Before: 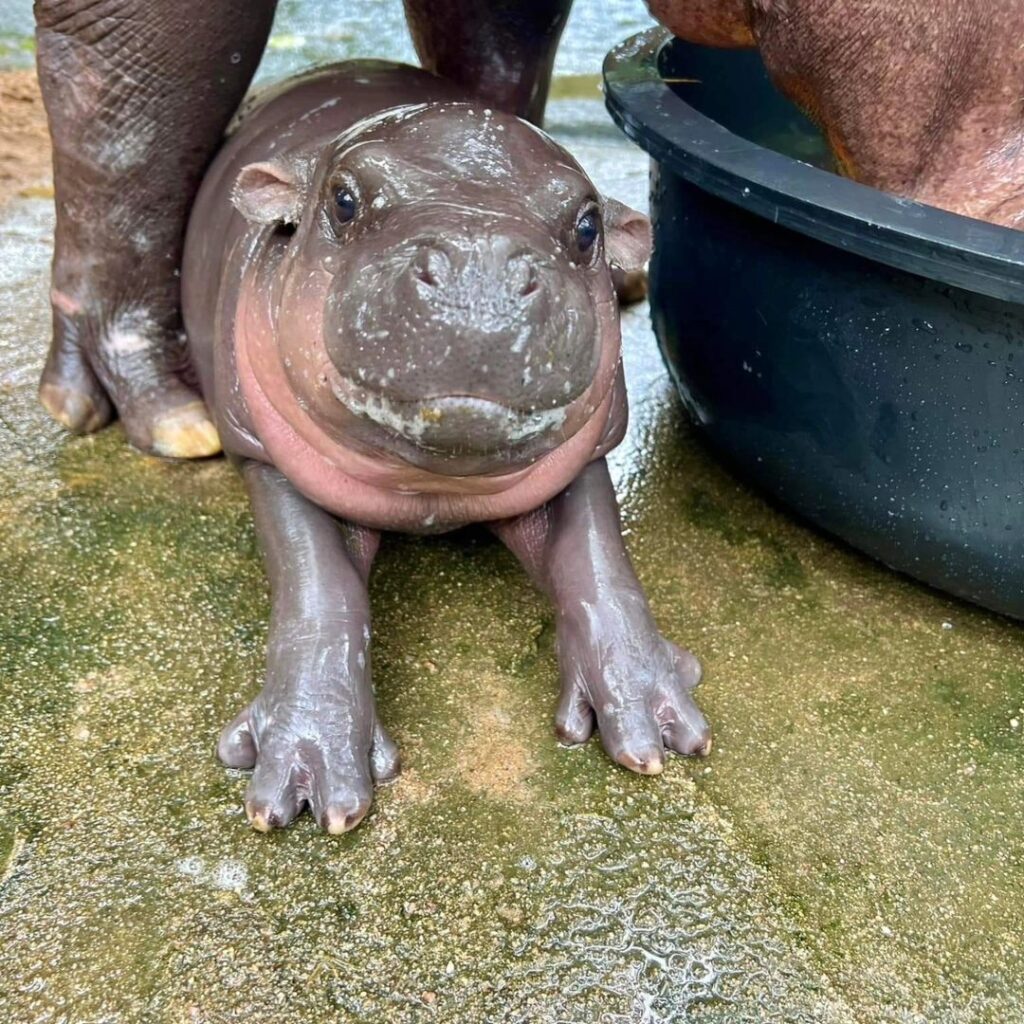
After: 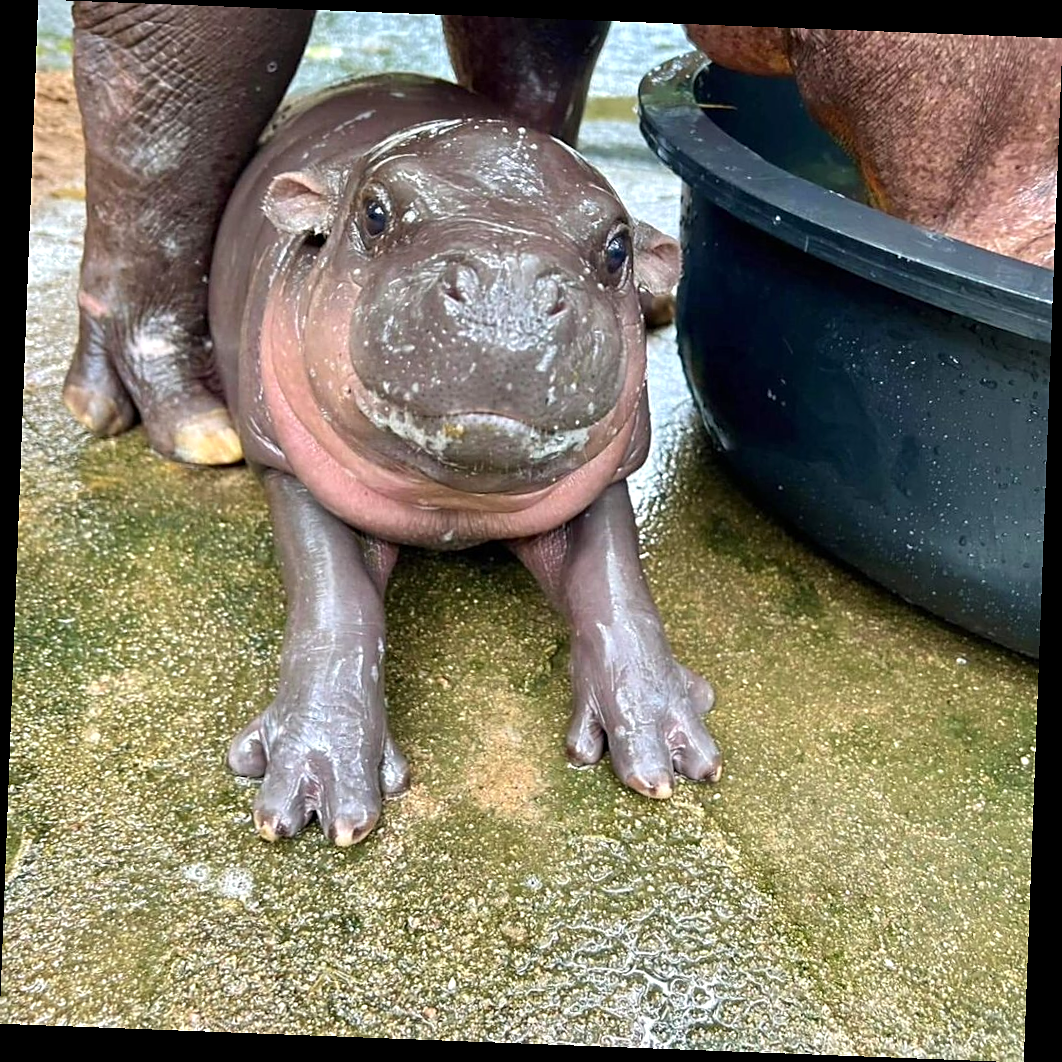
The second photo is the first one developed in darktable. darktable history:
sharpen: on, module defaults
rotate and perspective: rotation 2.17°, automatic cropping off
exposure: exposure 0.2 EV, compensate highlight preservation false
